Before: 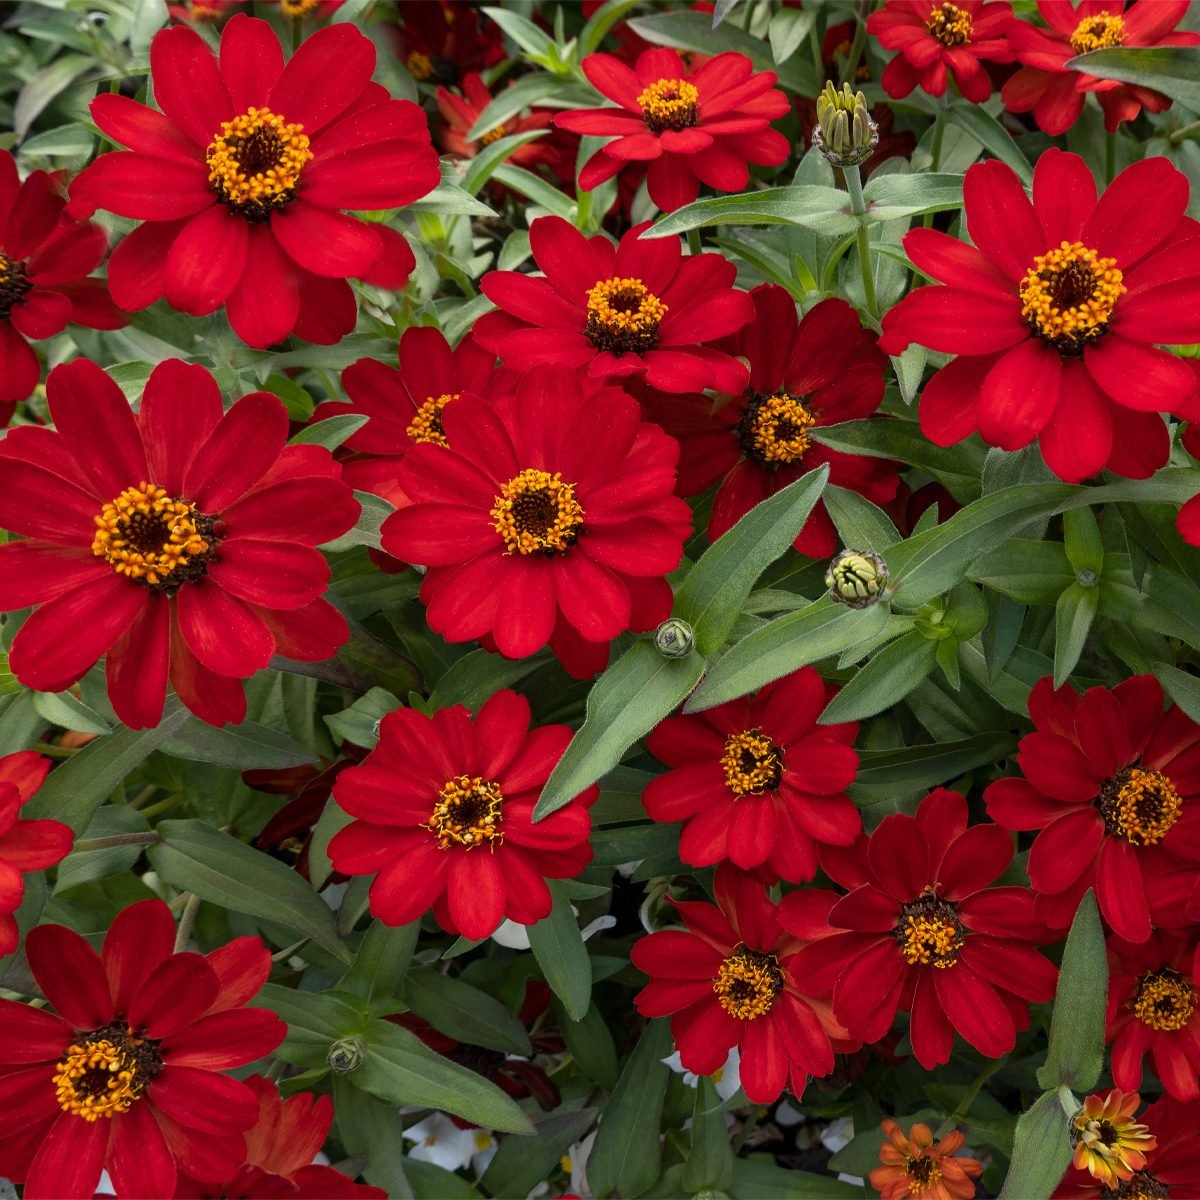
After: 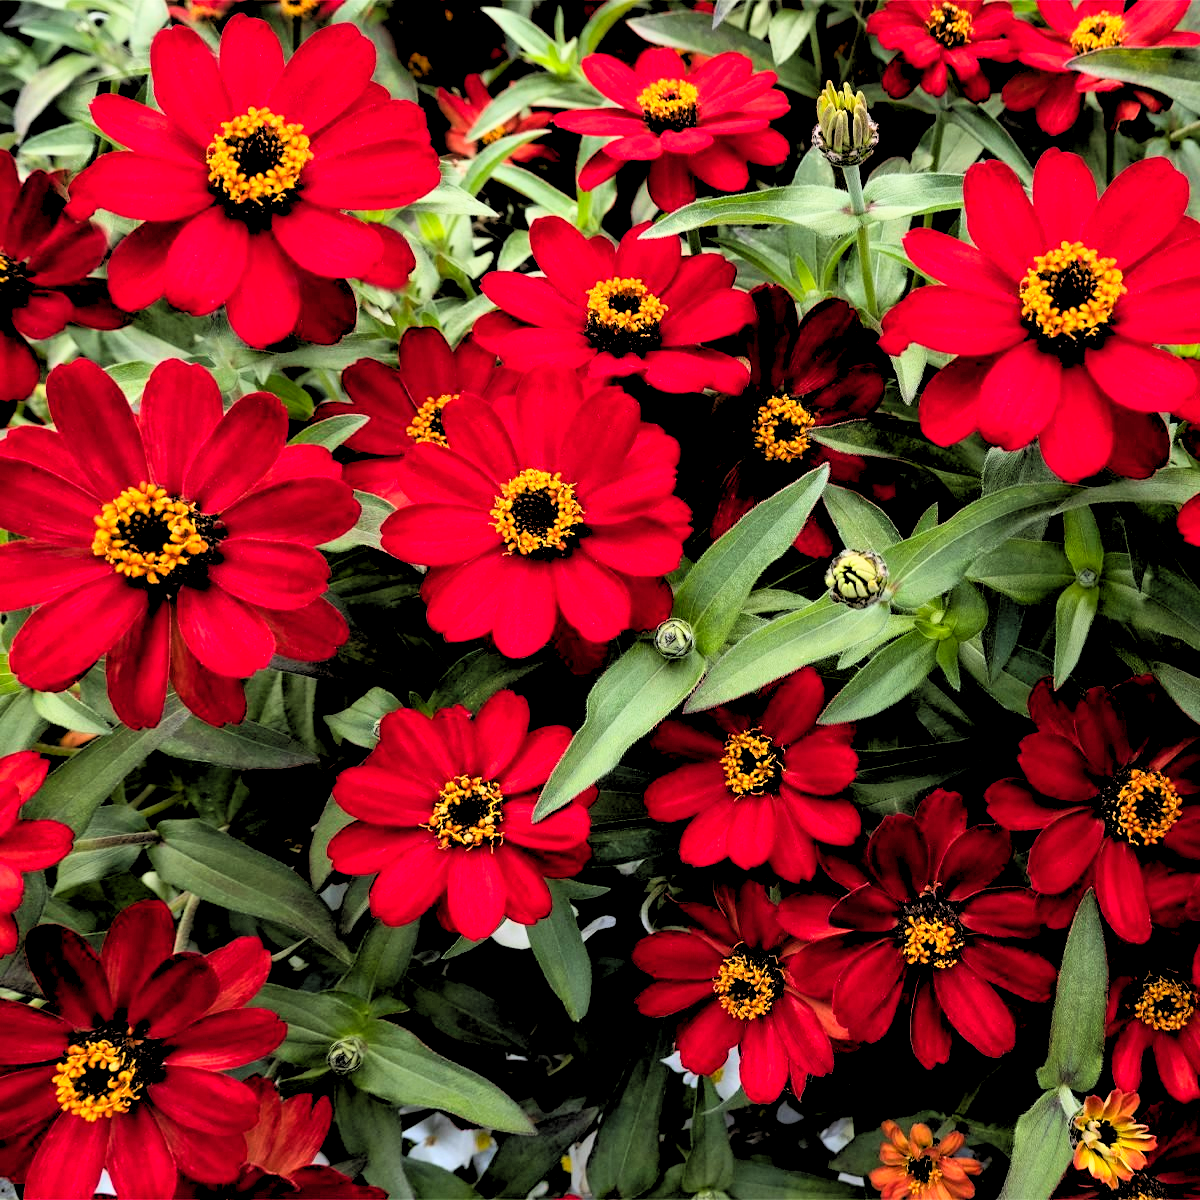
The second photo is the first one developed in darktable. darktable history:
tone curve: curves: ch0 [(0, 0) (0.093, 0.104) (0.226, 0.291) (0.327, 0.431) (0.471, 0.648) (0.759, 0.926) (1, 1)], color space Lab, linked channels, preserve colors none
rgb levels: levels [[0.029, 0.461, 0.922], [0, 0.5, 1], [0, 0.5, 1]]
